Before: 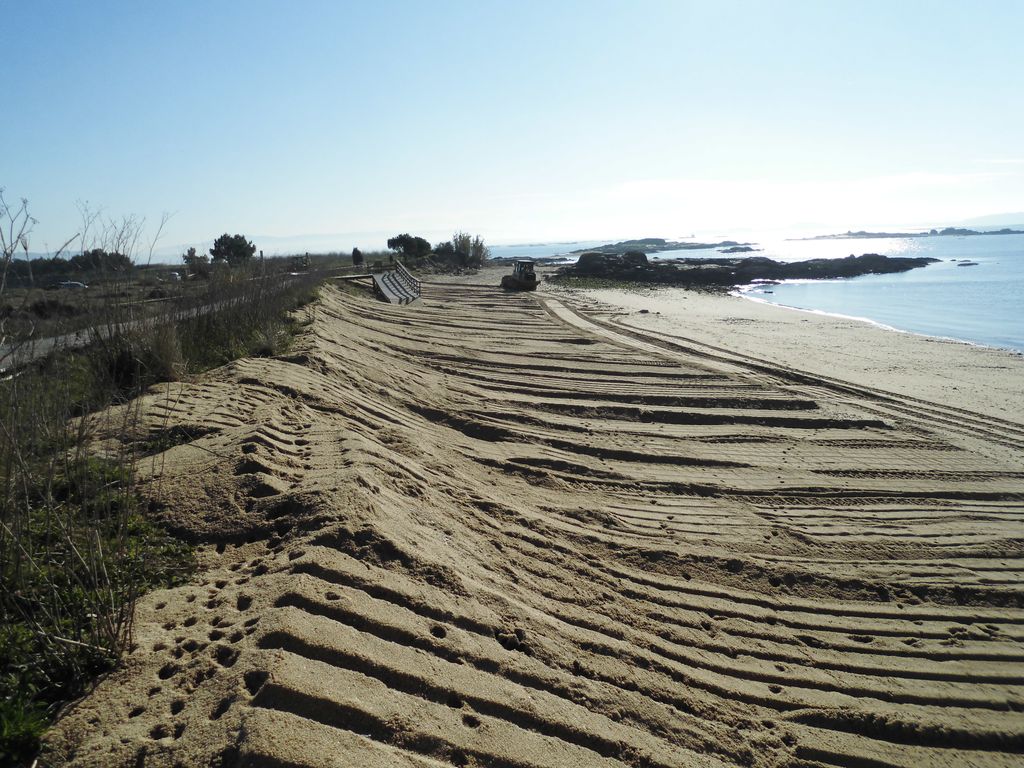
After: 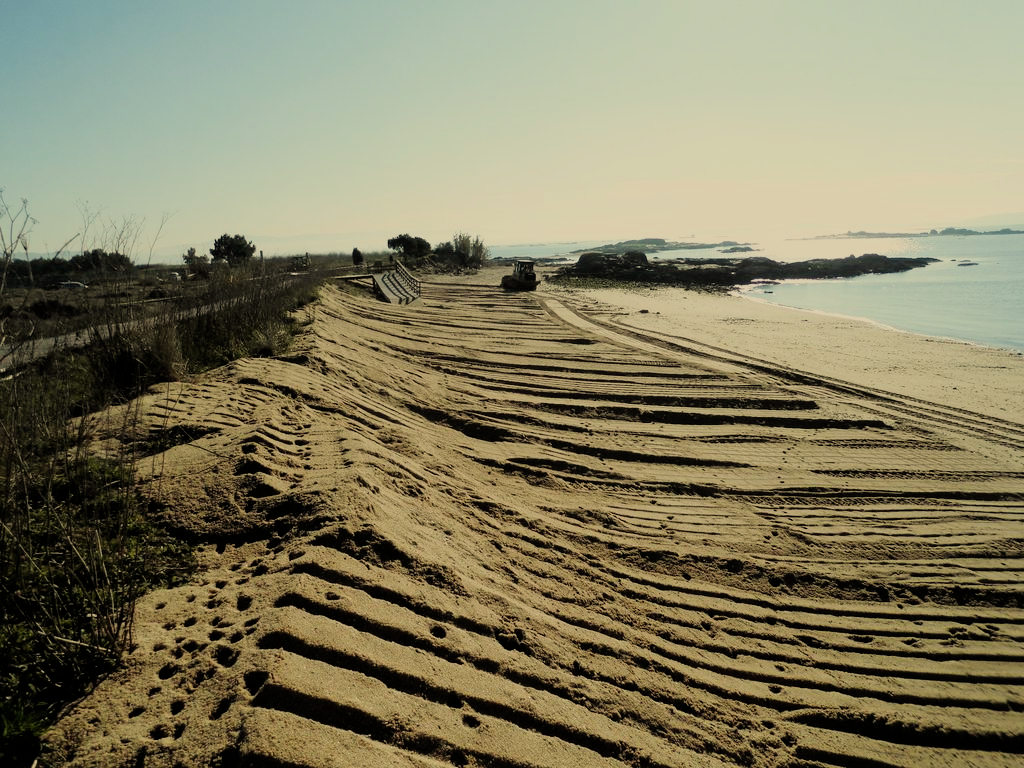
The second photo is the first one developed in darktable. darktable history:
white balance: red 1.08, blue 0.791
color balance: mode lift, gamma, gain (sRGB), lift [0.97, 1, 1, 1], gamma [1.03, 1, 1, 1]
filmic rgb: black relative exposure -9.22 EV, white relative exposure 6.77 EV, hardness 3.07, contrast 1.05
